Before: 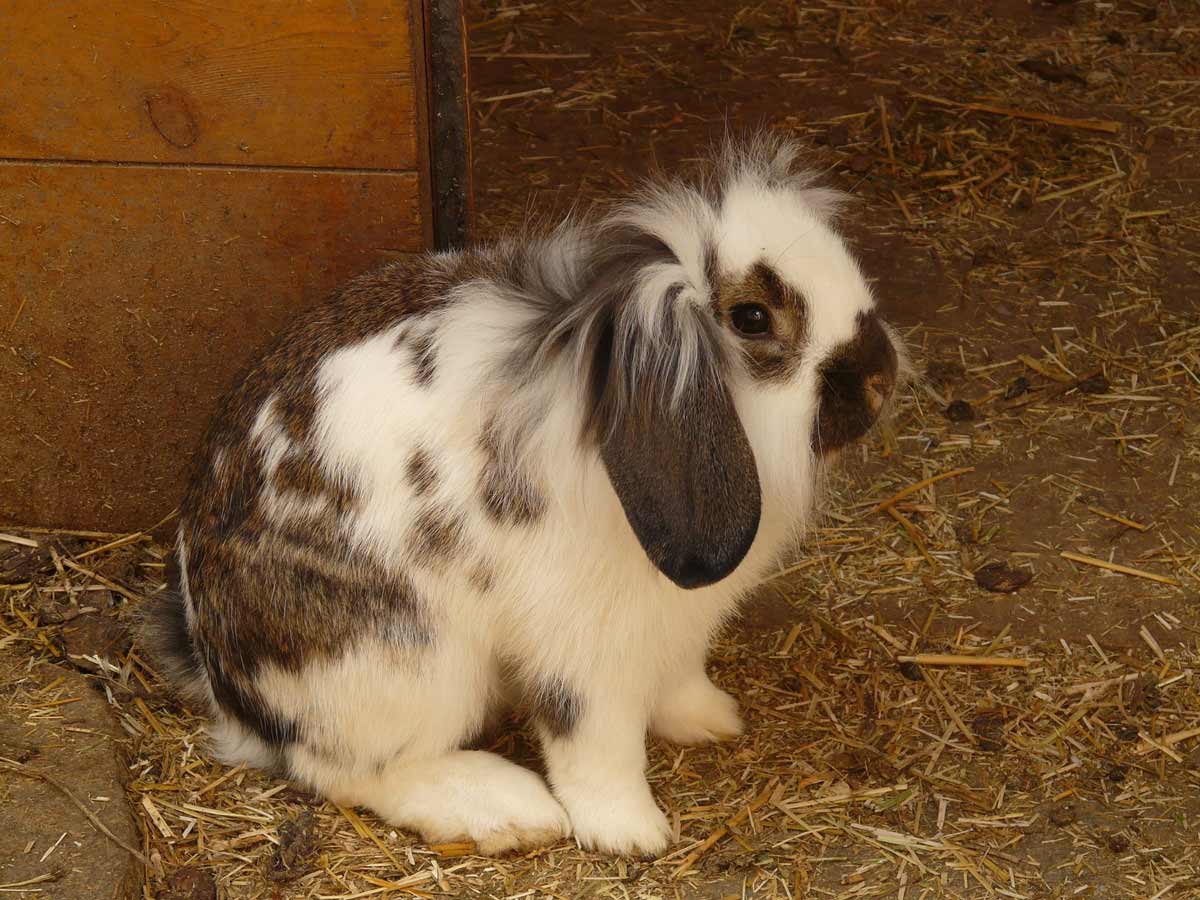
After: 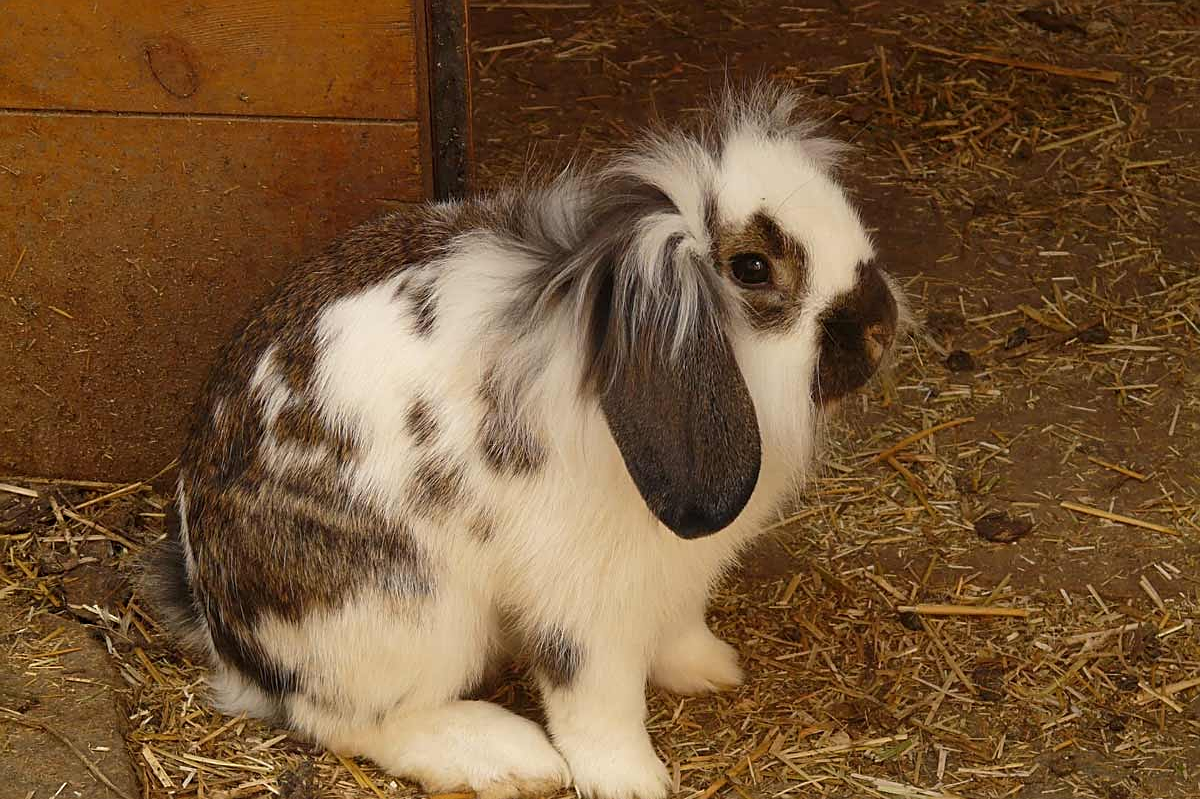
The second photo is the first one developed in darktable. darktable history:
crop and rotate: top 5.609%, bottom 5.609%
sharpen: on, module defaults
